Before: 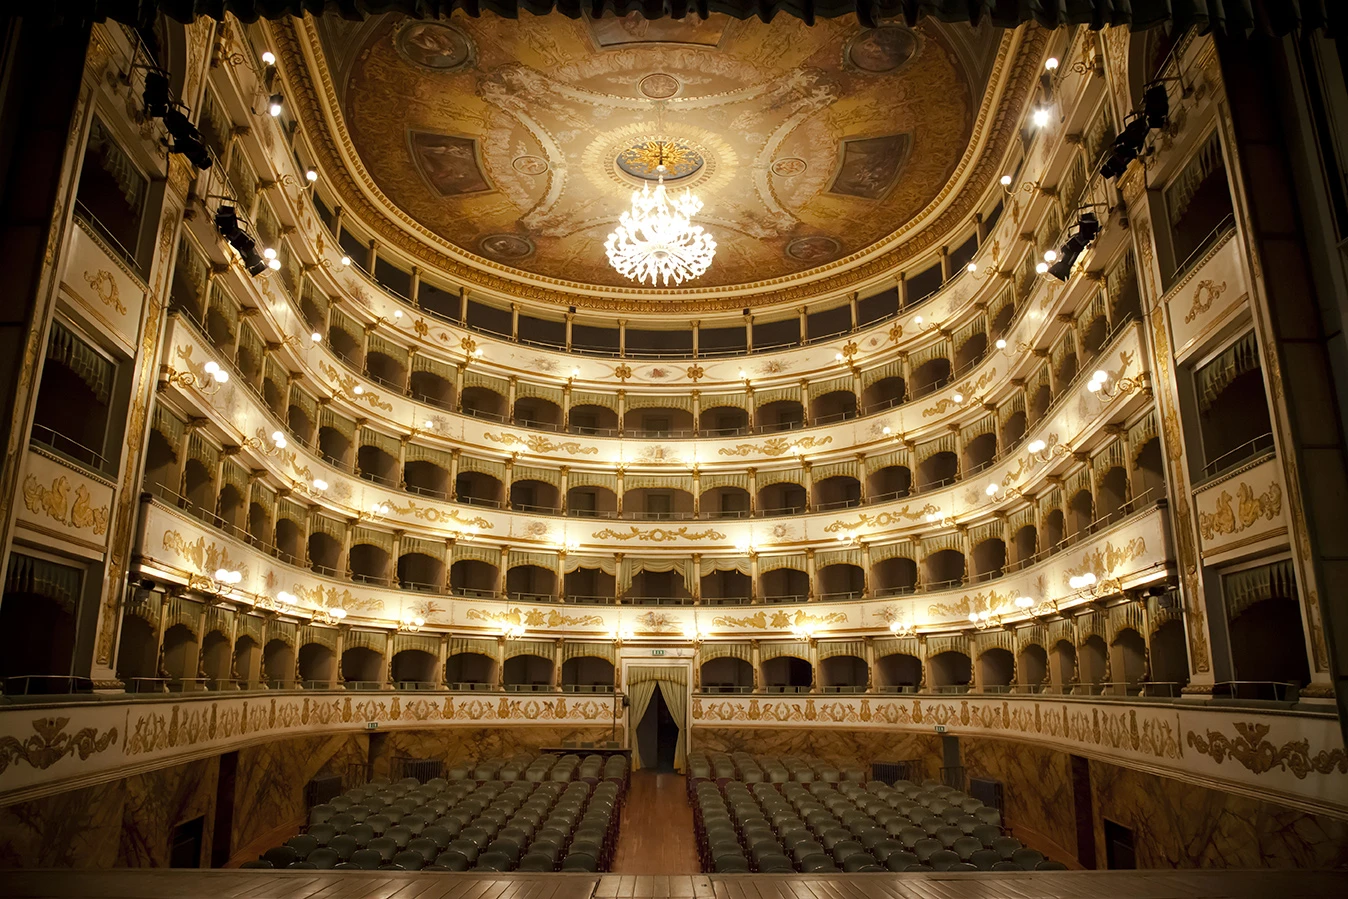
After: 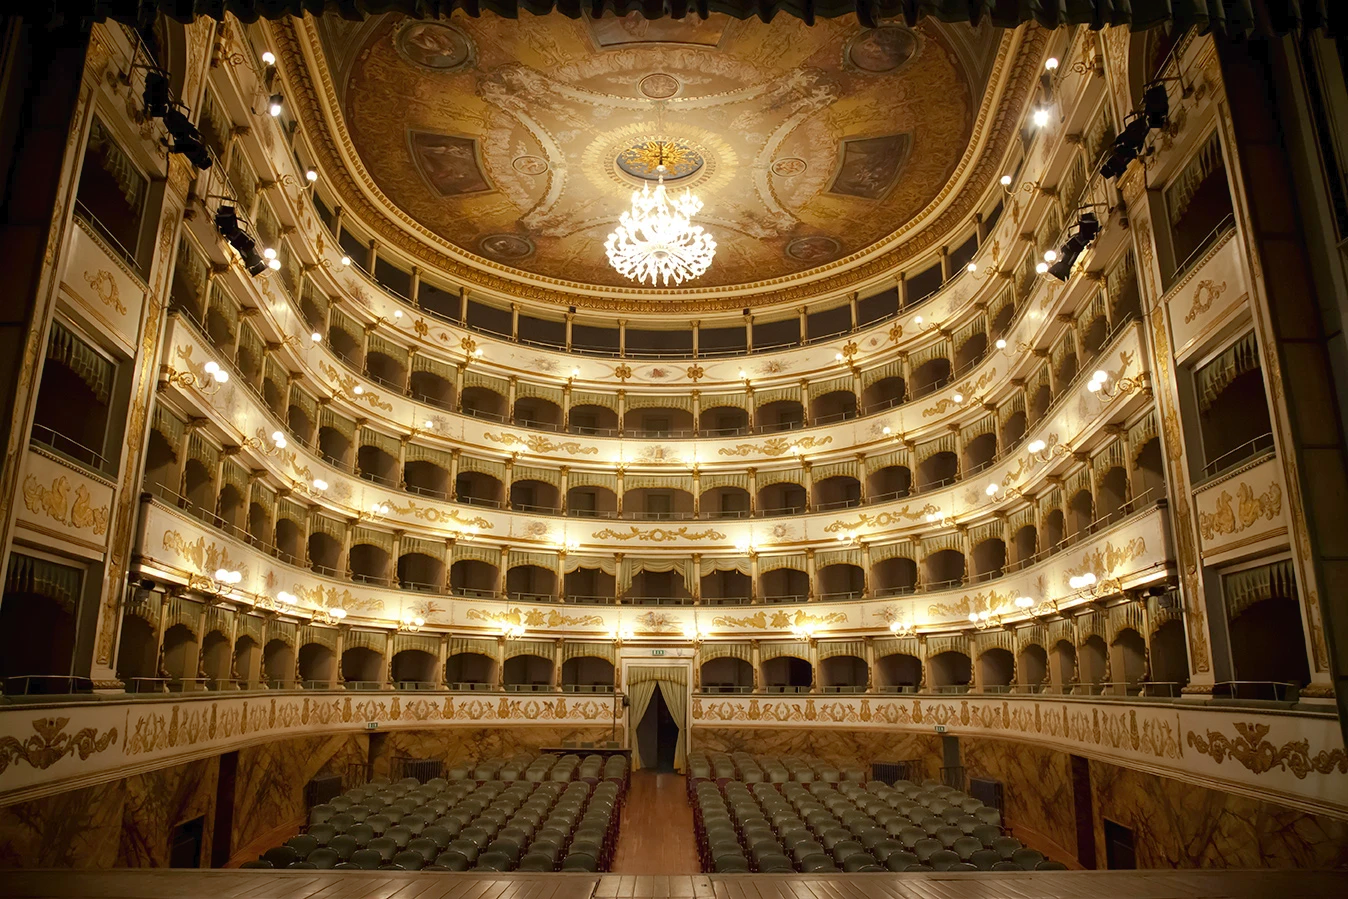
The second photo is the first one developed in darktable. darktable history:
tone curve: curves: ch0 [(0, 0) (0.003, 0.01) (0.011, 0.015) (0.025, 0.023) (0.044, 0.037) (0.069, 0.055) (0.1, 0.08) (0.136, 0.114) (0.177, 0.155) (0.224, 0.201) (0.277, 0.254) (0.335, 0.319) (0.399, 0.387) (0.468, 0.459) (0.543, 0.544) (0.623, 0.634) (0.709, 0.731) (0.801, 0.827) (0.898, 0.921) (1, 1)], color space Lab, independent channels, preserve colors none
shadows and highlights: on, module defaults
